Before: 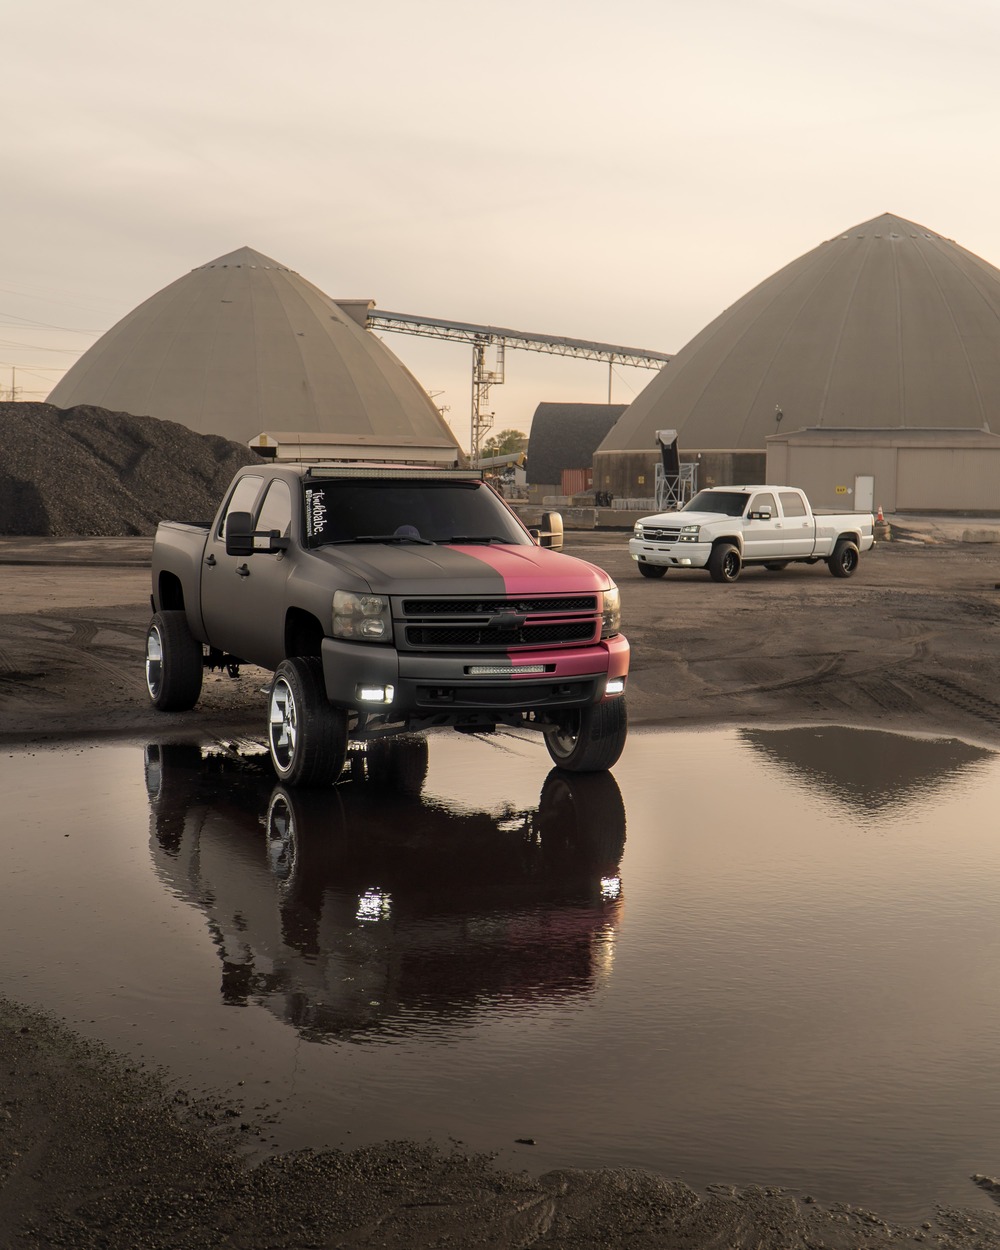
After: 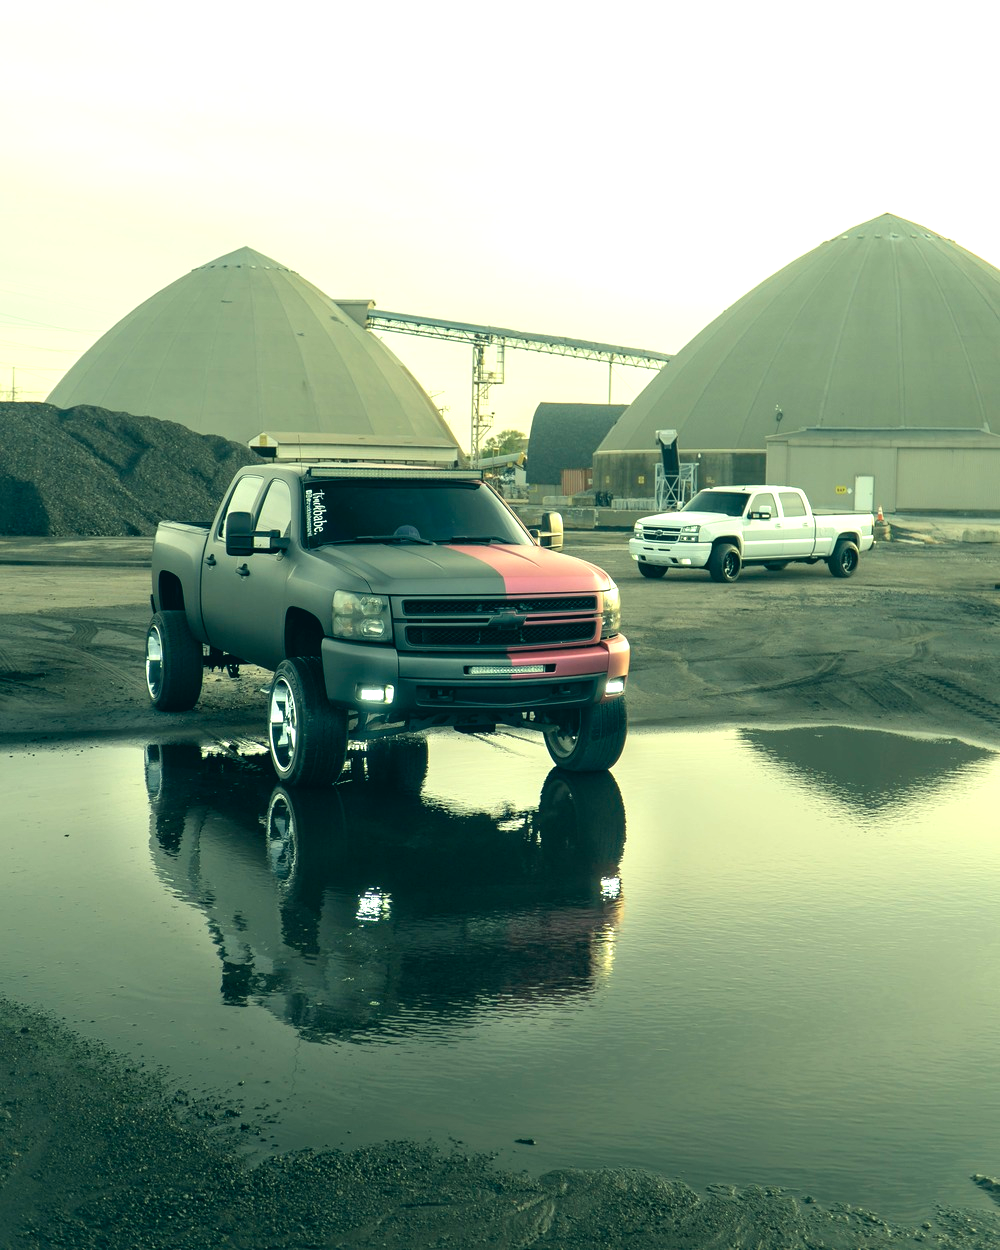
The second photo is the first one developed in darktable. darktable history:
exposure: black level correction 0, exposure 1.02 EV, compensate highlight preservation false
color correction: highlights a* -19.61, highlights b* 9.8, shadows a* -20.43, shadows b* -10.46
